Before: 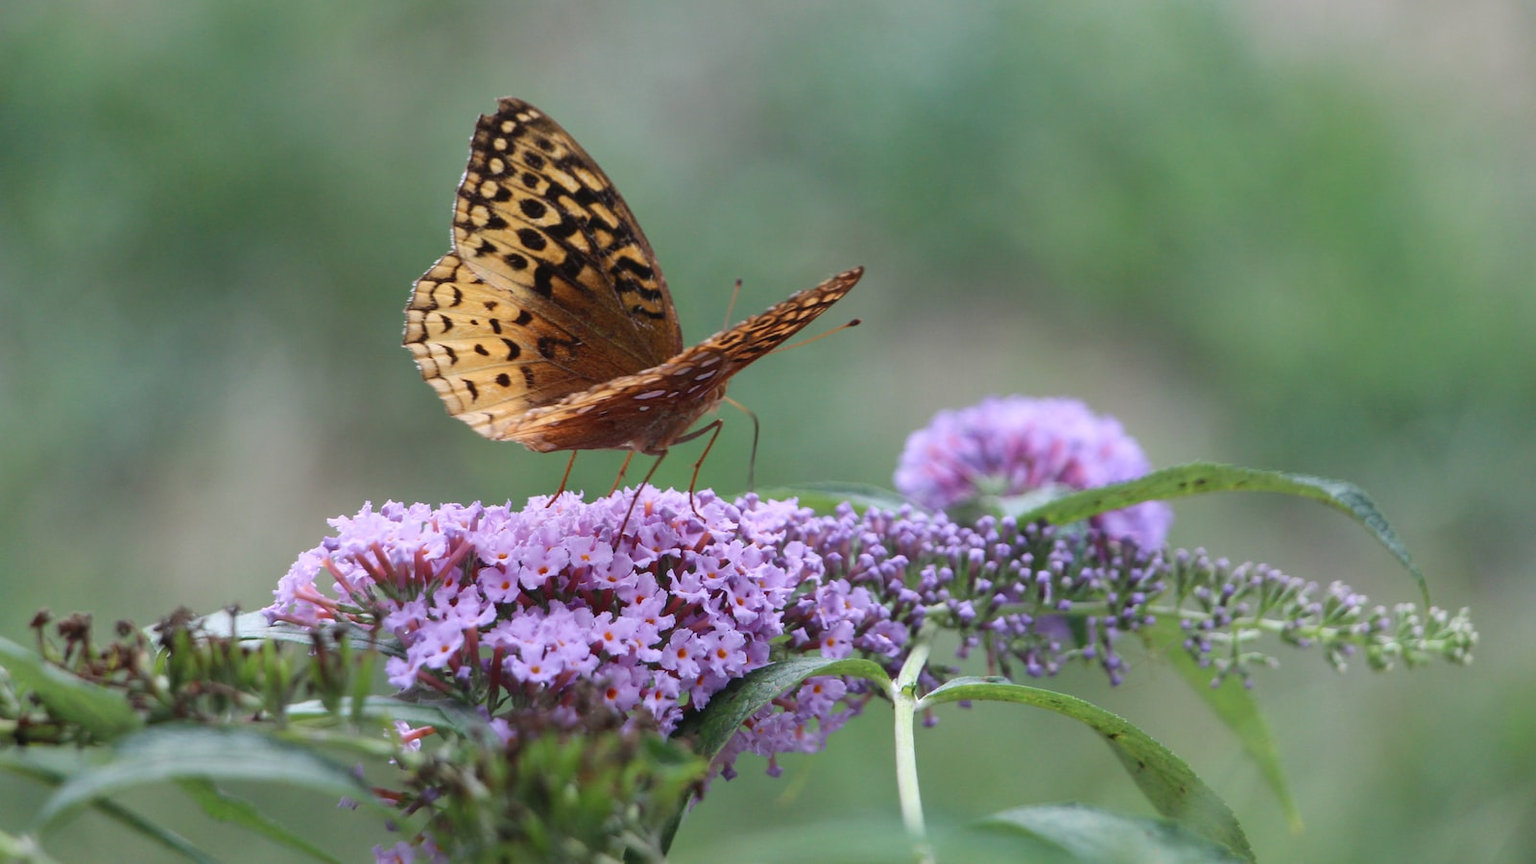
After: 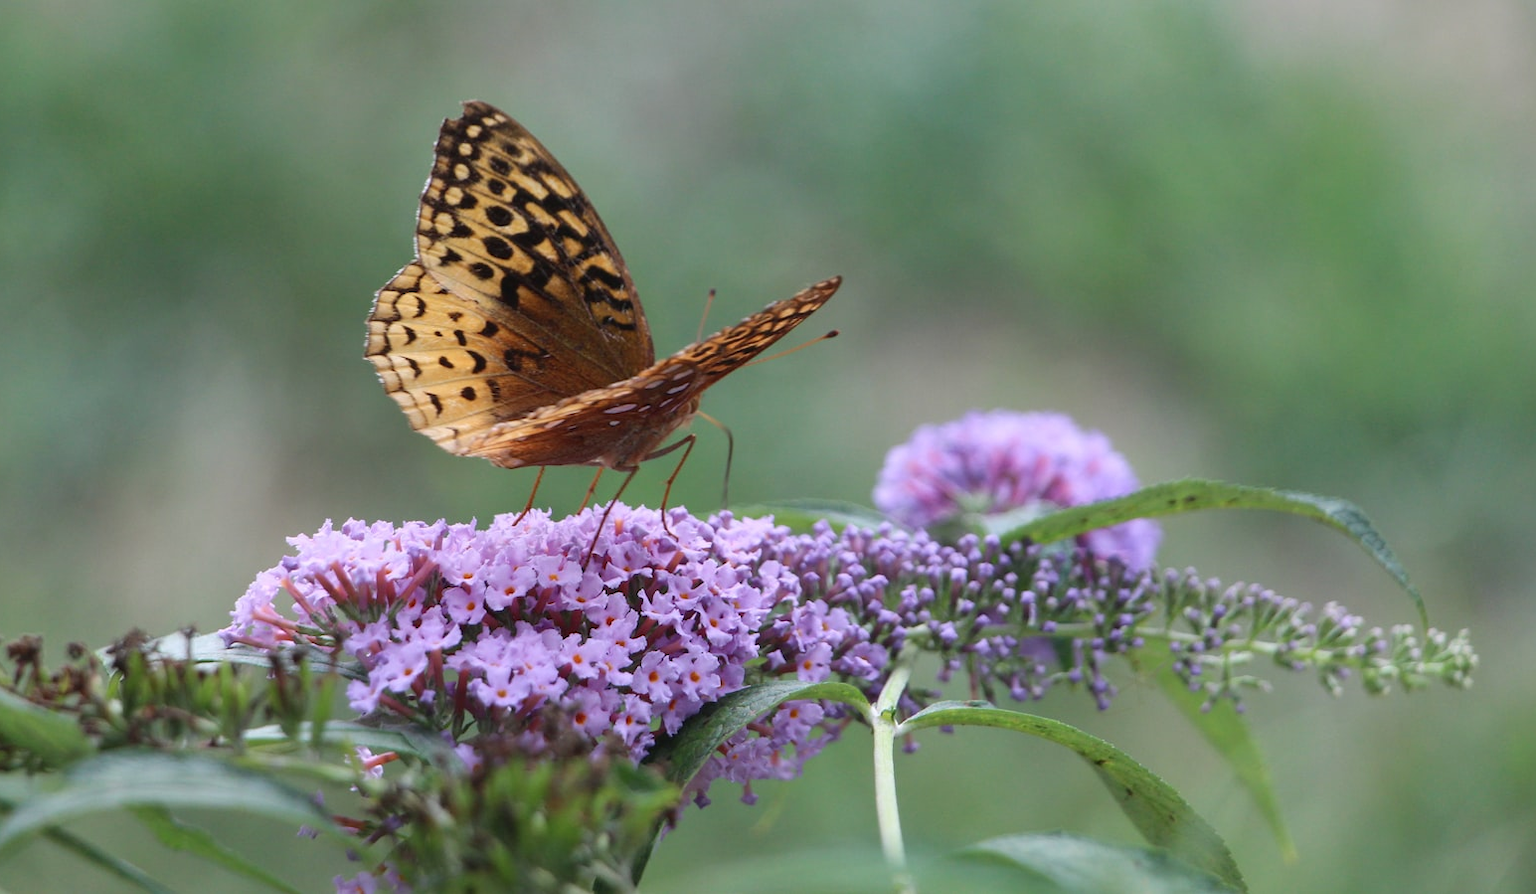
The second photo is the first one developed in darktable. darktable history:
crop and rotate: left 3.385%
